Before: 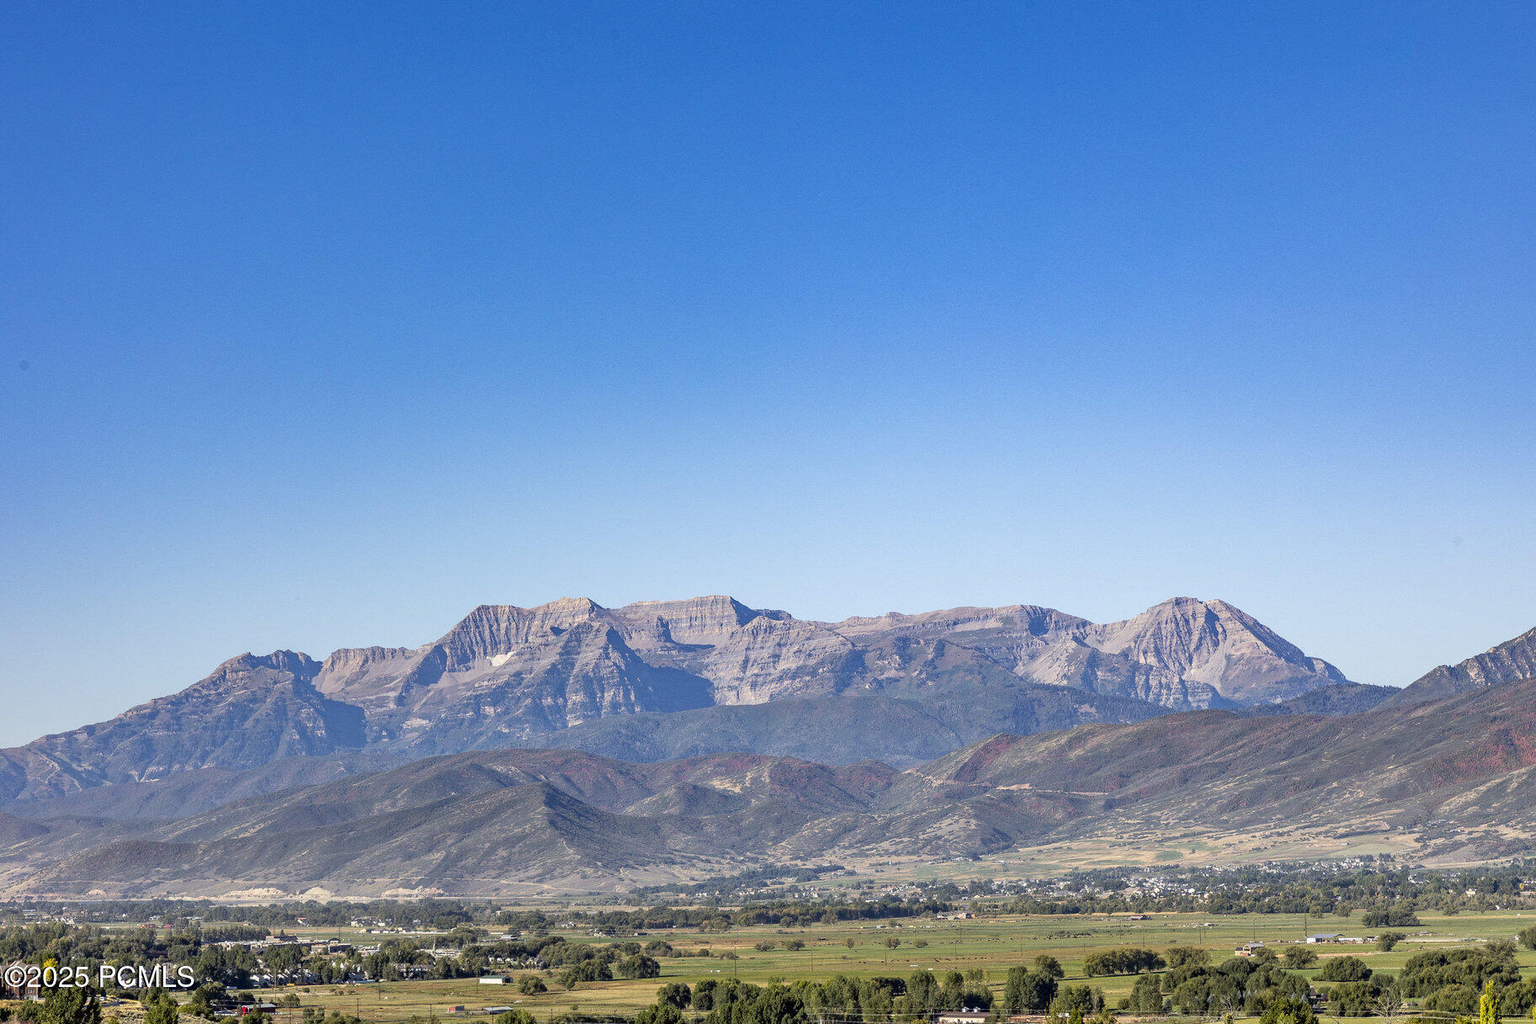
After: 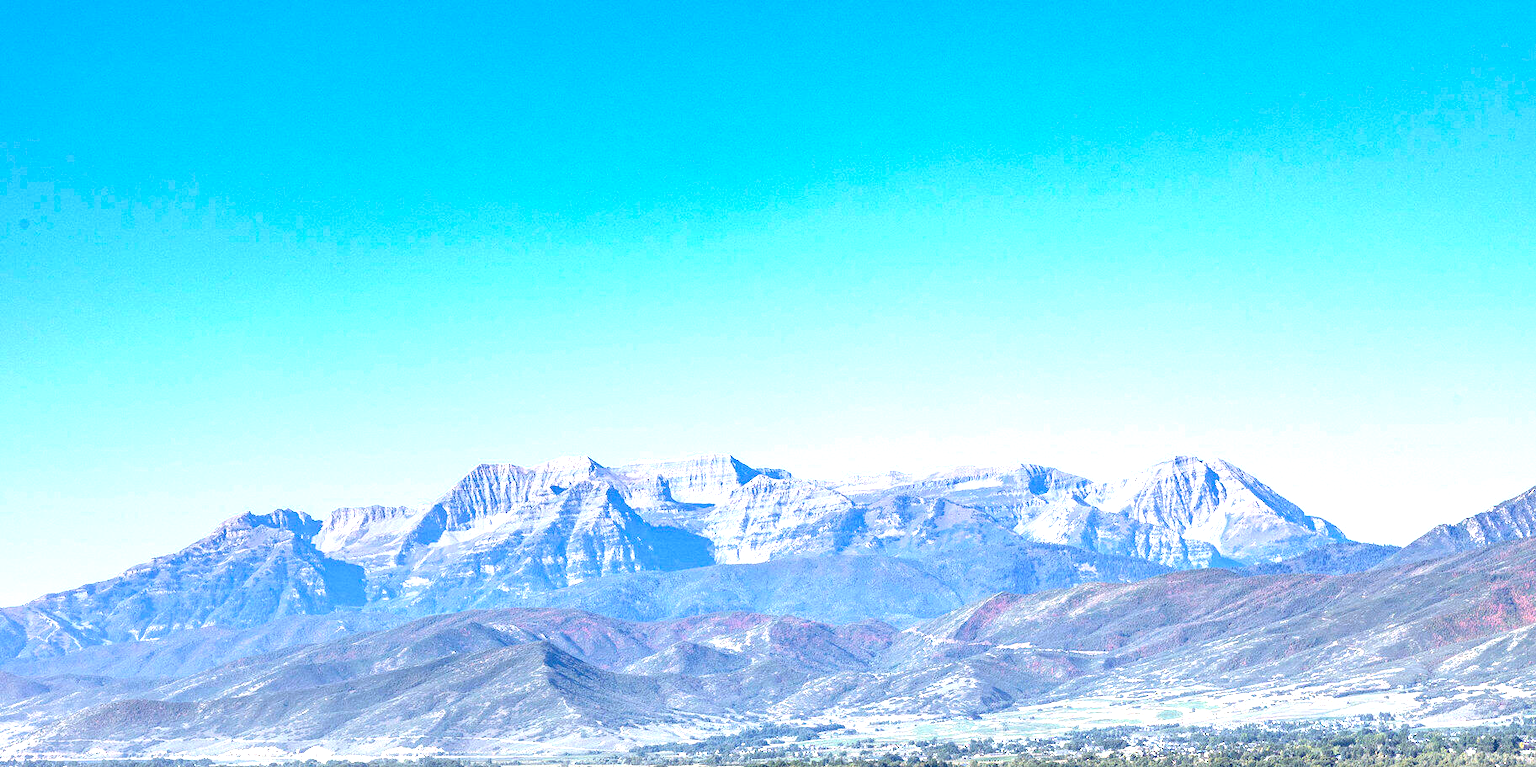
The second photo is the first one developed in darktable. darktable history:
exposure: black level correction 0, exposure 1.4 EV, compensate highlight preservation false
crop: top 13.819%, bottom 11.169%
white balance: red 0.924, blue 1.095
